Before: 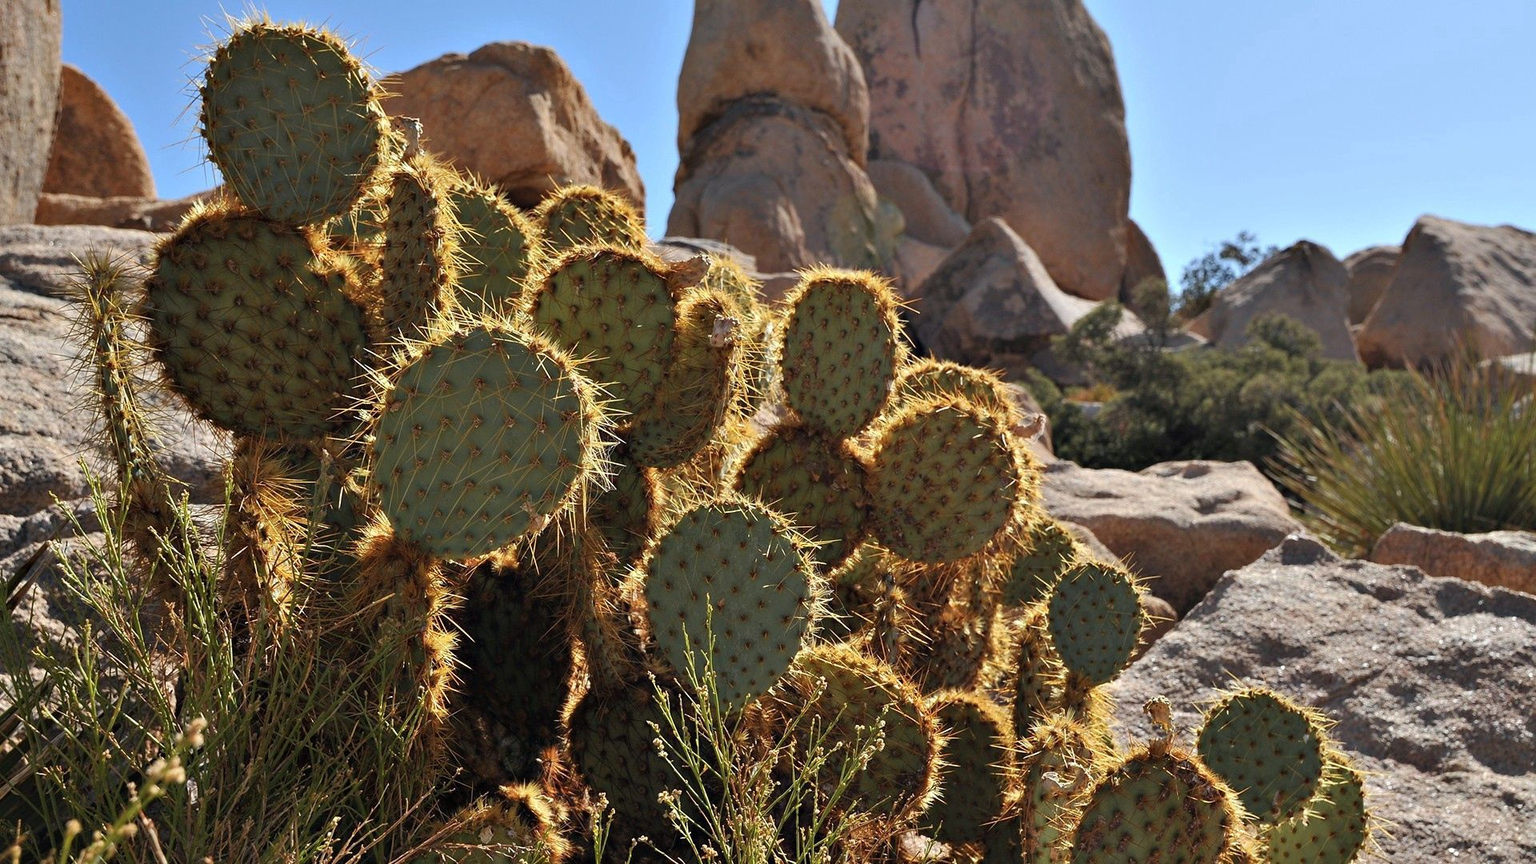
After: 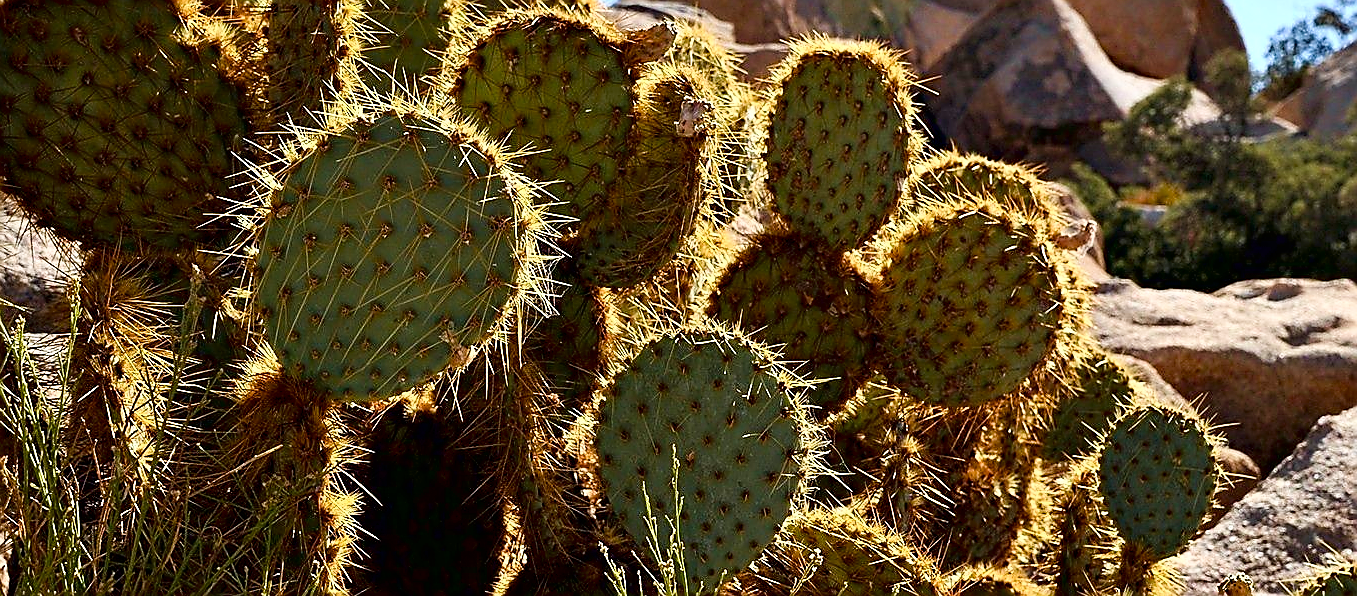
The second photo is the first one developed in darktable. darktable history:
crop: left 11.035%, top 27.551%, right 18.286%, bottom 17.204%
sharpen: radius 1.427, amount 1.247, threshold 0.768
tone curve: curves: ch0 [(0, 0) (0.003, 0) (0.011, 0.001) (0.025, 0.002) (0.044, 0.004) (0.069, 0.006) (0.1, 0.009) (0.136, 0.03) (0.177, 0.076) (0.224, 0.13) (0.277, 0.202) (0.335, 0.28) (0.399, 0.367) (0.468, 0.46) (0.543, 0.562) (0.623, 0.67) (0.709, 0.787) (0.801, 0.889) (0.898, 0.972) (1, 1)], color space Lab, independent channels, preserve colors none
color balance rgb: perceptual saturation grading › global saturation 0.082%, perceptual saturation grading › mid-tones 6.347%, perceptual saturation grading › shadows 72.368%, perceptual brilliance grading › global brilliance 2.727%, perceptual brilliance grading › highlights -2.43%, perceptual brilliance grading › shadows 2.662%
velvia: strength 26.39%
